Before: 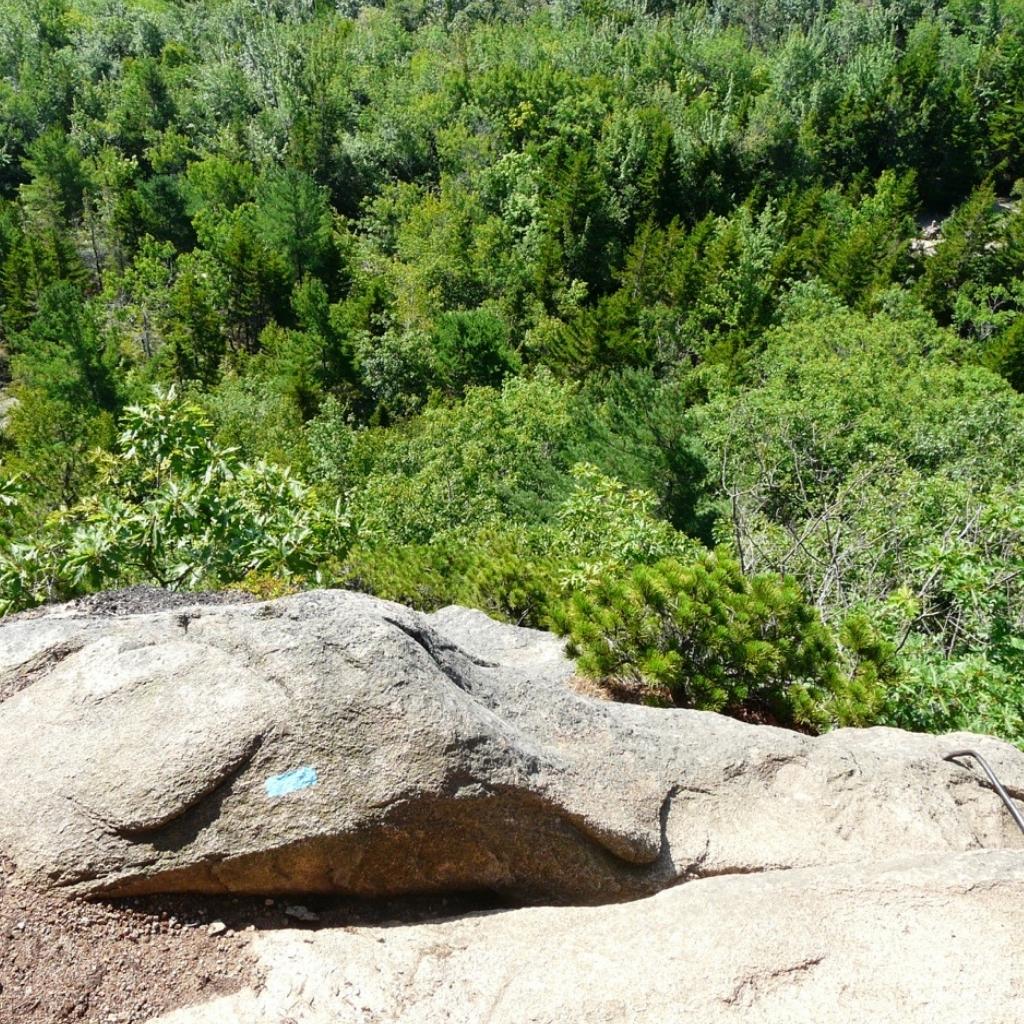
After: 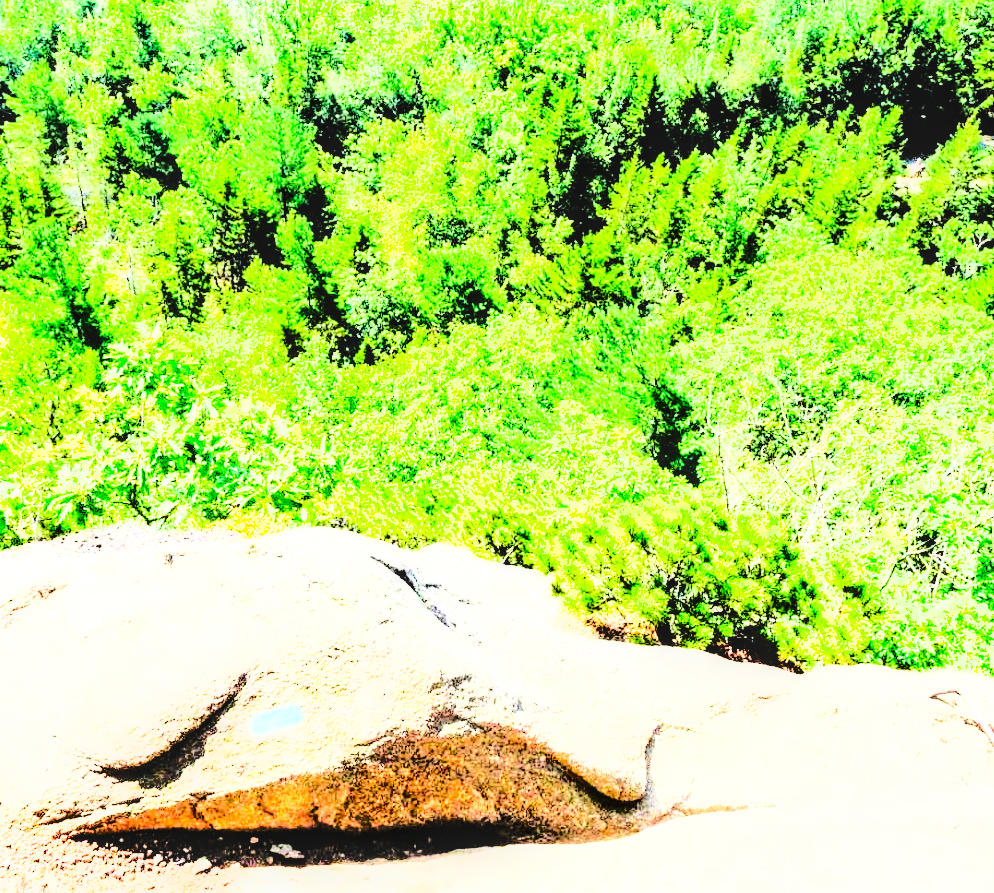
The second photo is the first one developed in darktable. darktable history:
contrast brightness saturation: saturation 0.13
velvia: strength 15%
exposure: black level correction 0, exposure 1.9 EV, compensate highlight preservation false
crop: left 1.507%, top 6.147%, right 1.379%, bottom 6.637%
tone curve: curves: ch0 [(0, 0) (0.086, 0.006) (0.148, 0.021) (0.245, 0.105) (0.374, 0.401) (0.444, 0.631) (0.778, 0.915) (1, 1)], color space Lab, linked channels, preserve colors none
rgb curve: curves: ch0 [(0, 0) (0.21, 0.15) (0.24, 0.21) (0.5, 0.75) (0.75, 0.96) (0.89, 0.99) (1, 1)]; ch1 [(0, 0.02) (0.21, 0.13) (0.25, 0.2) (0.5, 0.67) (0.75, 0.9) (0.89, 0.97) (1, 1)]; ch2 [(0, 0.02) (0.21, 0.13) (0.25, 0.2) (0.5, 0.67) (0.75, 0.9) (0.89, 0.97) (1, 1)], compensate middle gray true
local contrast: detail 130%
shadows and highlights: soften with gaussian
